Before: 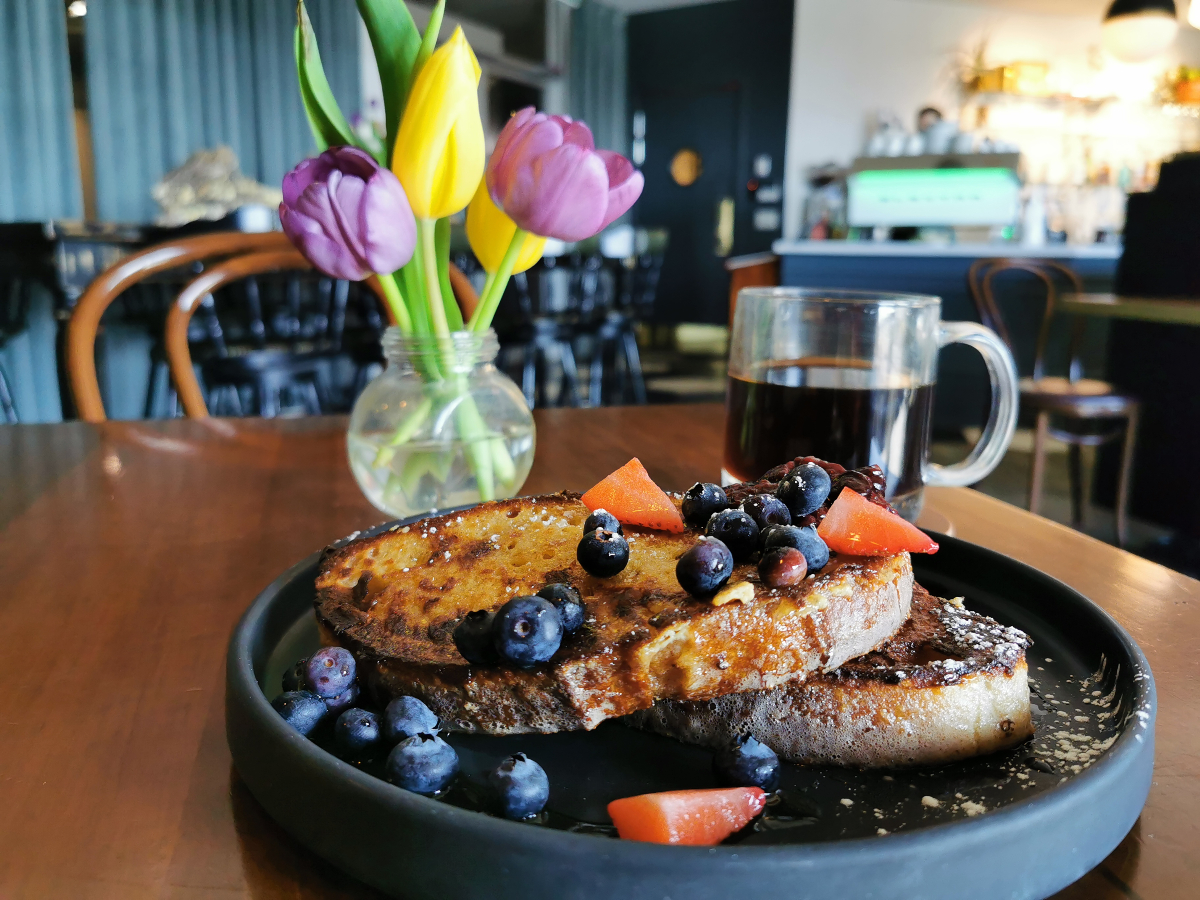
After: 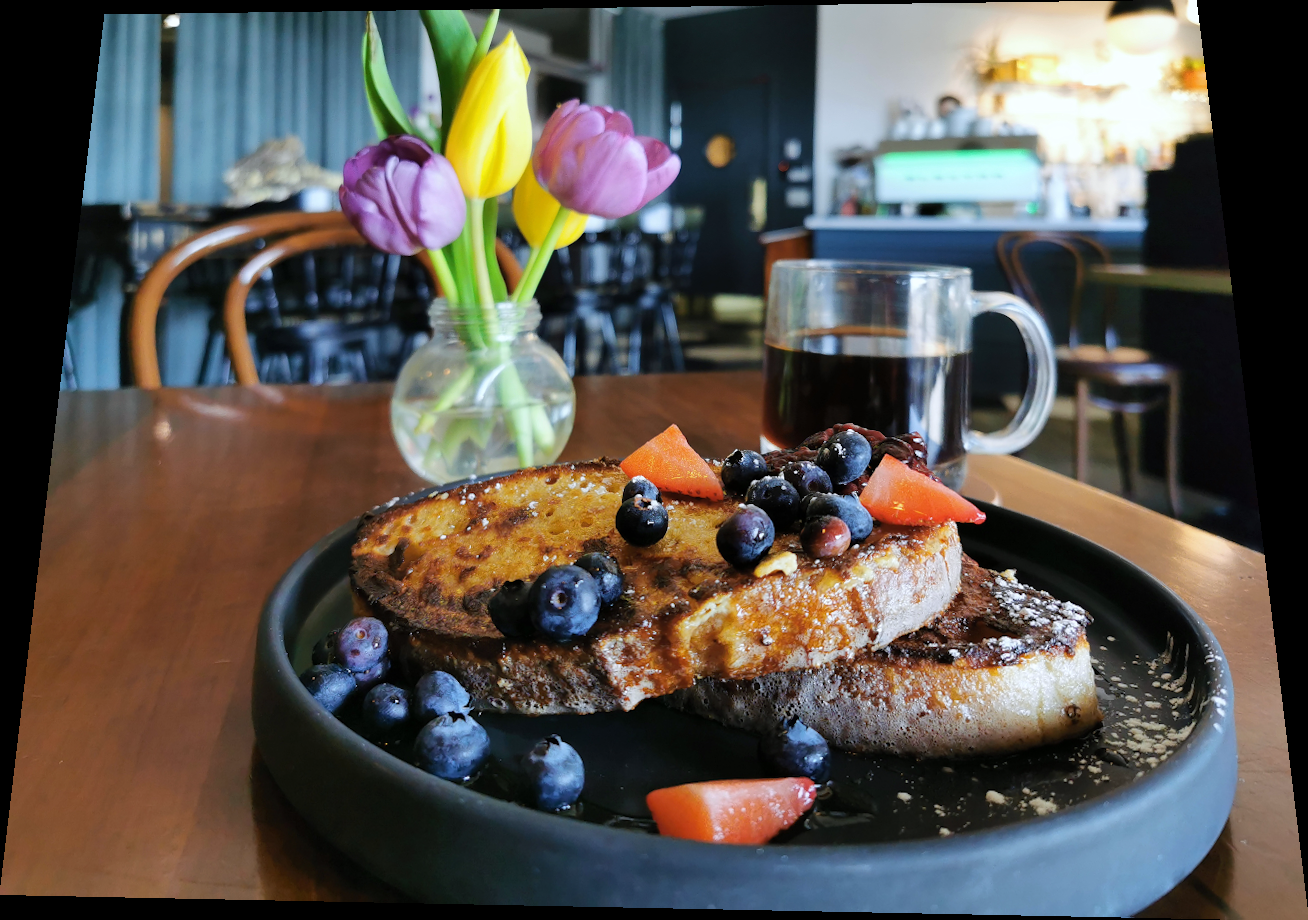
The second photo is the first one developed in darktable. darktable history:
rotate and perspective: rotation 0.128°, lens shift (vertical) -0.181, lens shift (horizontal) -0.044, shear 0.001, automatic cropping off
white balance: red 0.974, blue 1.044
